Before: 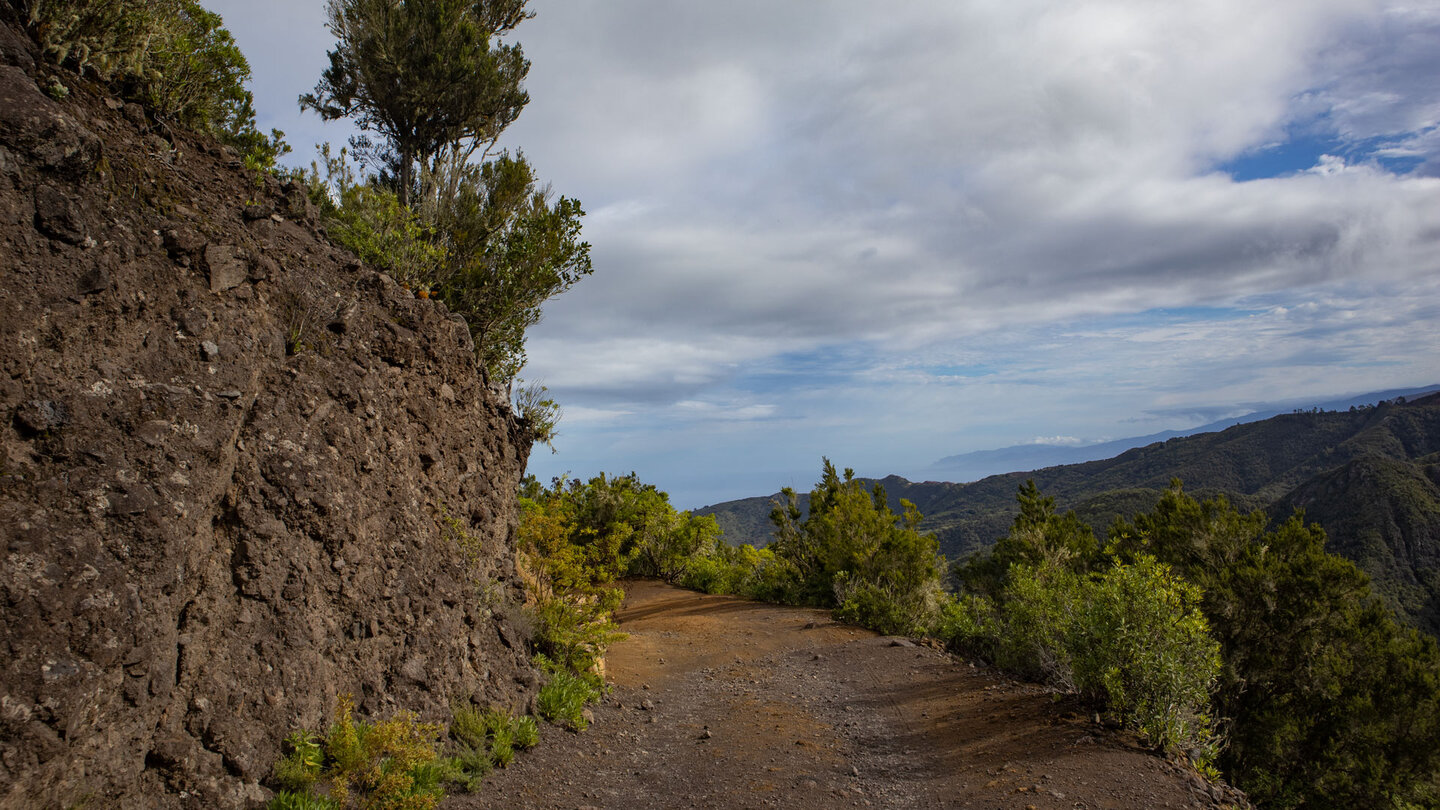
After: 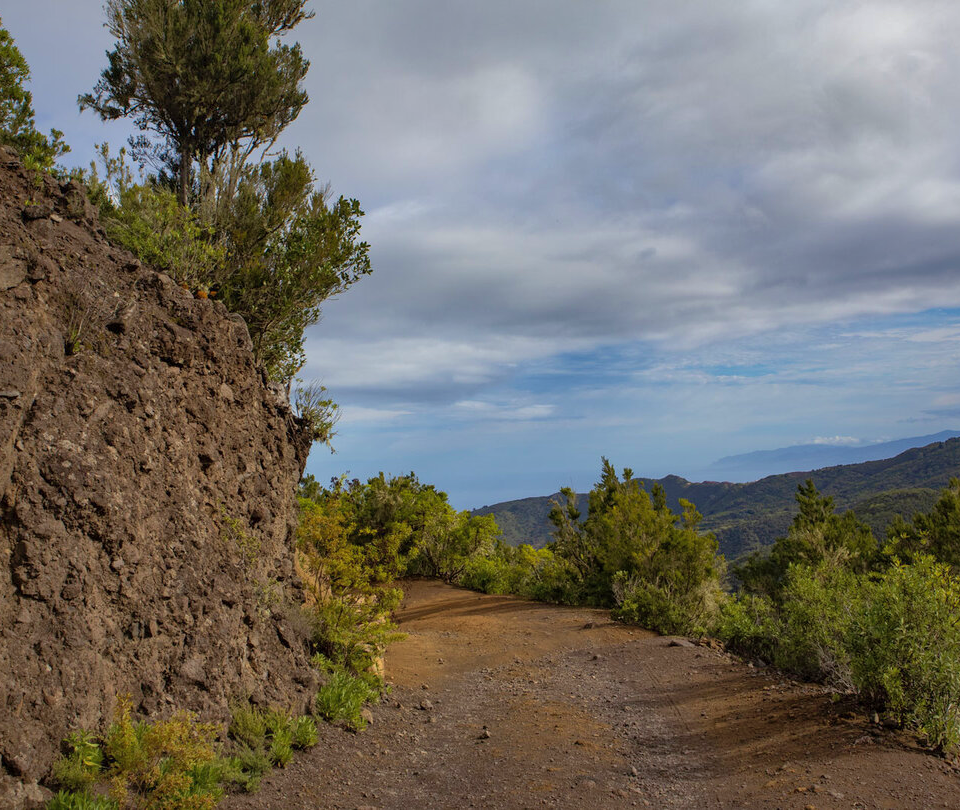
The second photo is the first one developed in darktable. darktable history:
shadows and highlights: on, module defaults
crop and rotate: left 15.382%, right 17.912%
velvia: on, module defaults
